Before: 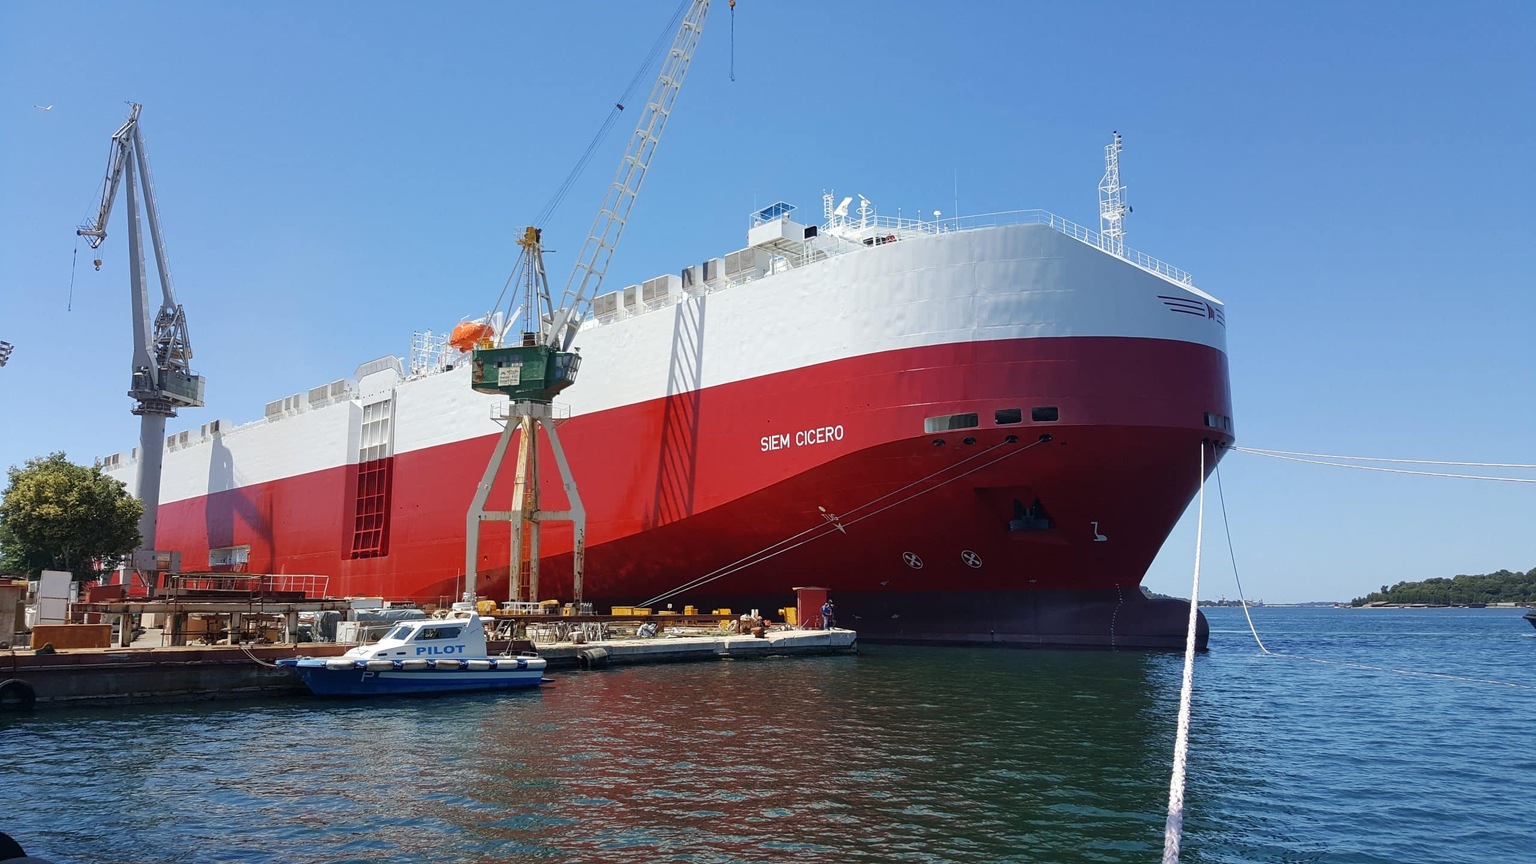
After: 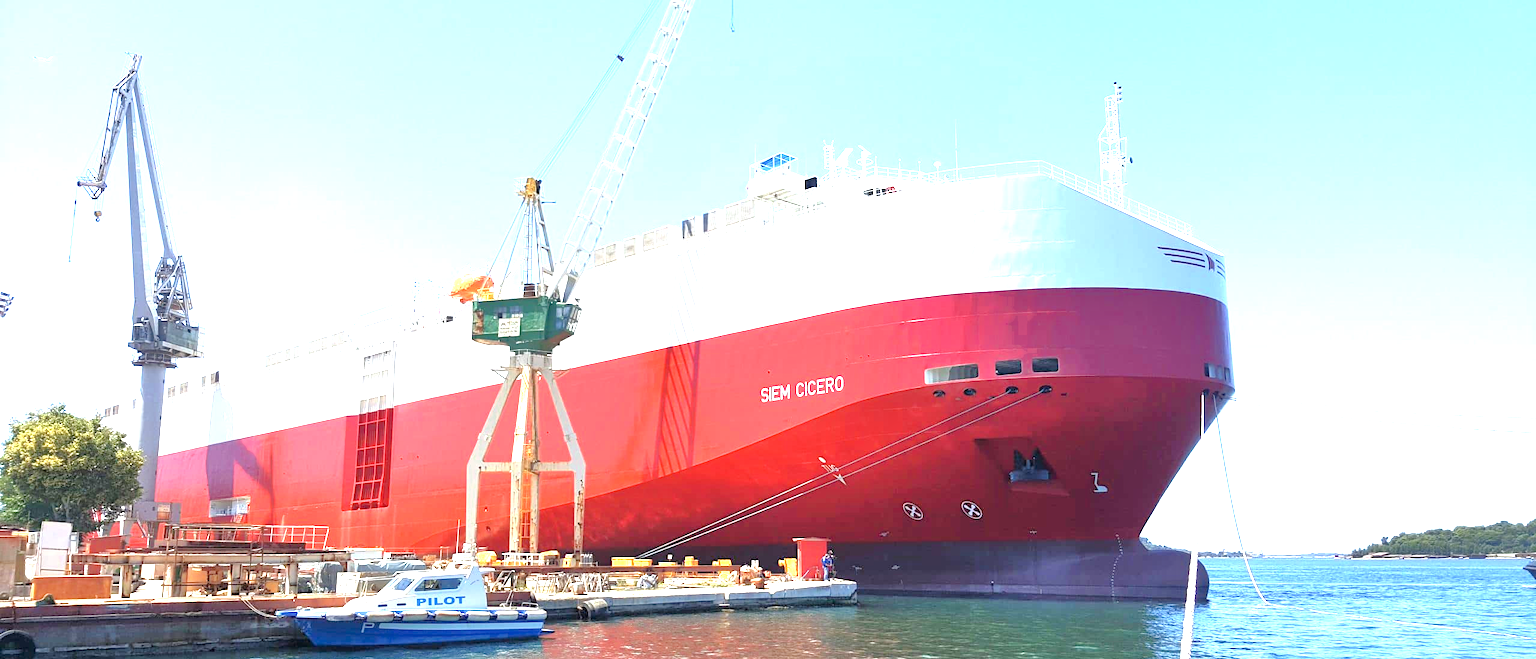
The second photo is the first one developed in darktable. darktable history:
tone equalizer: -7 EV 0.152 EV, -6 EV 0.636 EV, -5 EV 1.12 EV, -4 EV 1.3 EV, -3 EV 1.15 EV, -2 EV 0.6 EV, -1 EV 0.154 EV, mask exposure compensation -0.513 EV
crop: top 5.705%, bottom 17.963%
color zones: curves: ch0 [(0.002, 0.429) (0.121, 0.212) (0.198, 0.113) (0.276, 0.344) (0.331, 0.541) (0.41, 0.56) (0.482, 0.289) (0.619, 0.227) (0.721, 0.18) (0.821, 0.435) (0.928, 0.555) (1, 0.587)]; ch1 [(0, 0) (0.143, 0) (0.286, 0) (0.429, 0) (0.571, 0) (0.714, 0) (0.857, 0)], mix -129.94%
exposure: black level correction 0, exposure 1.526 EV, compensate highlight preservation false
contrast brightness saturation: saturation -0.154
